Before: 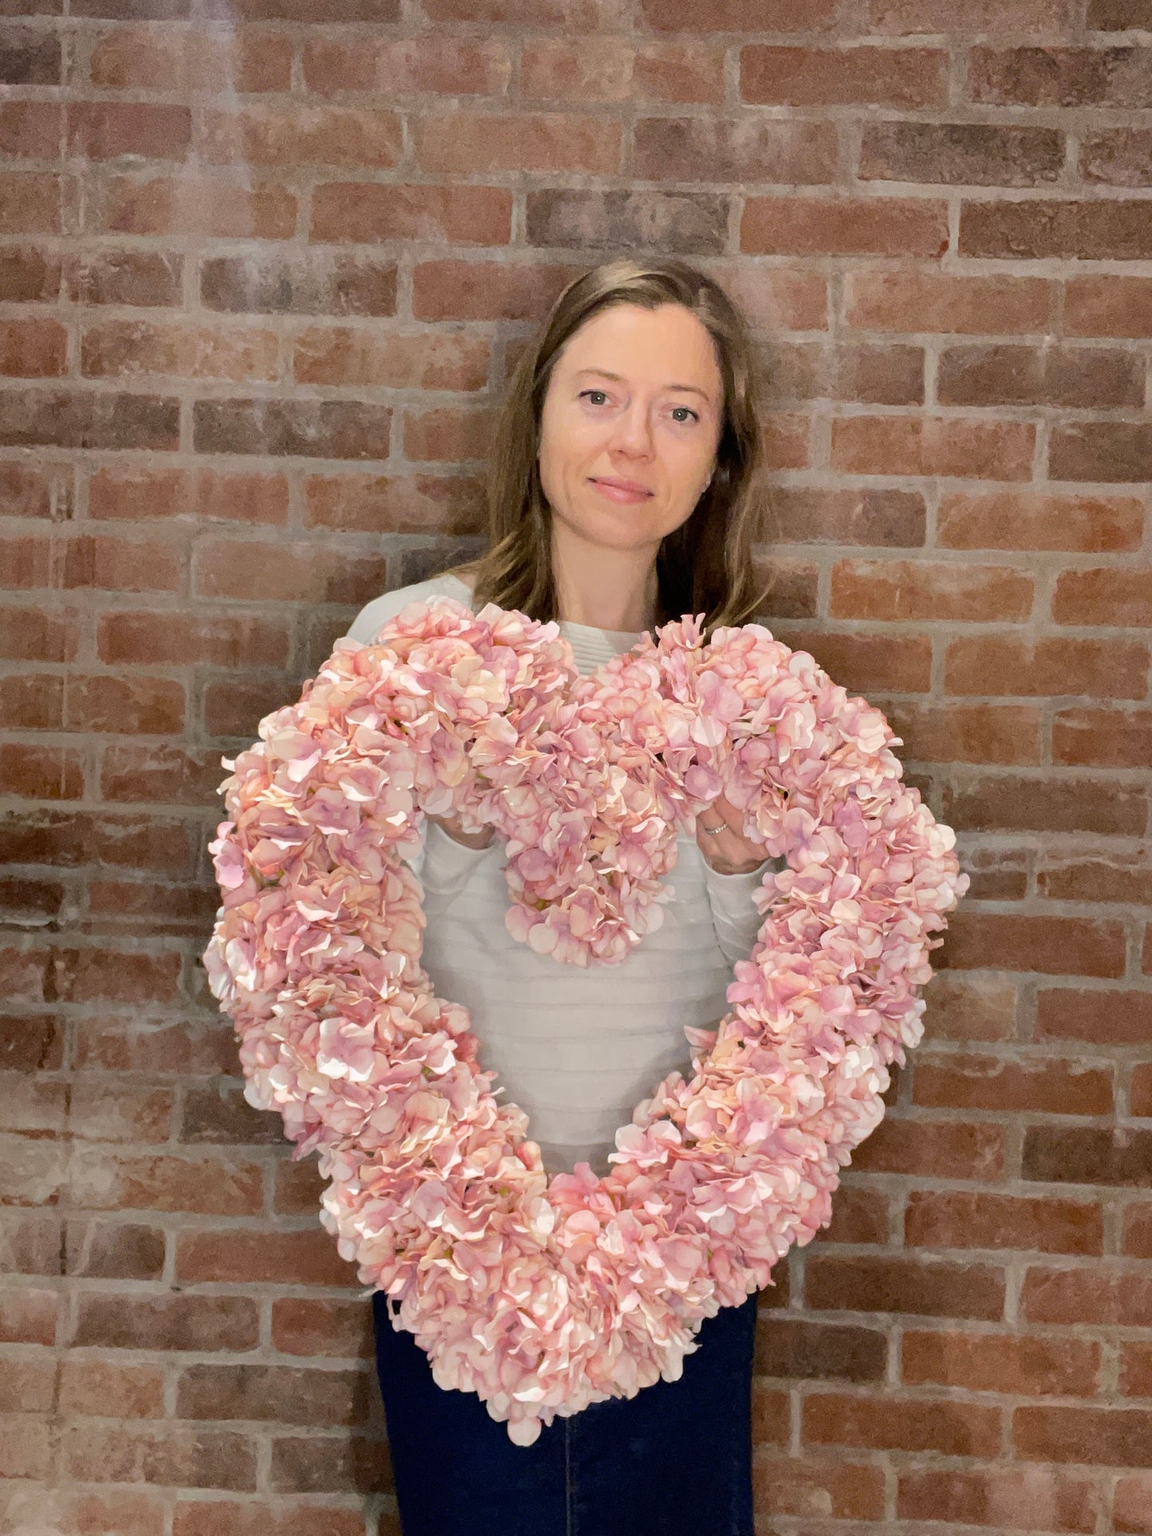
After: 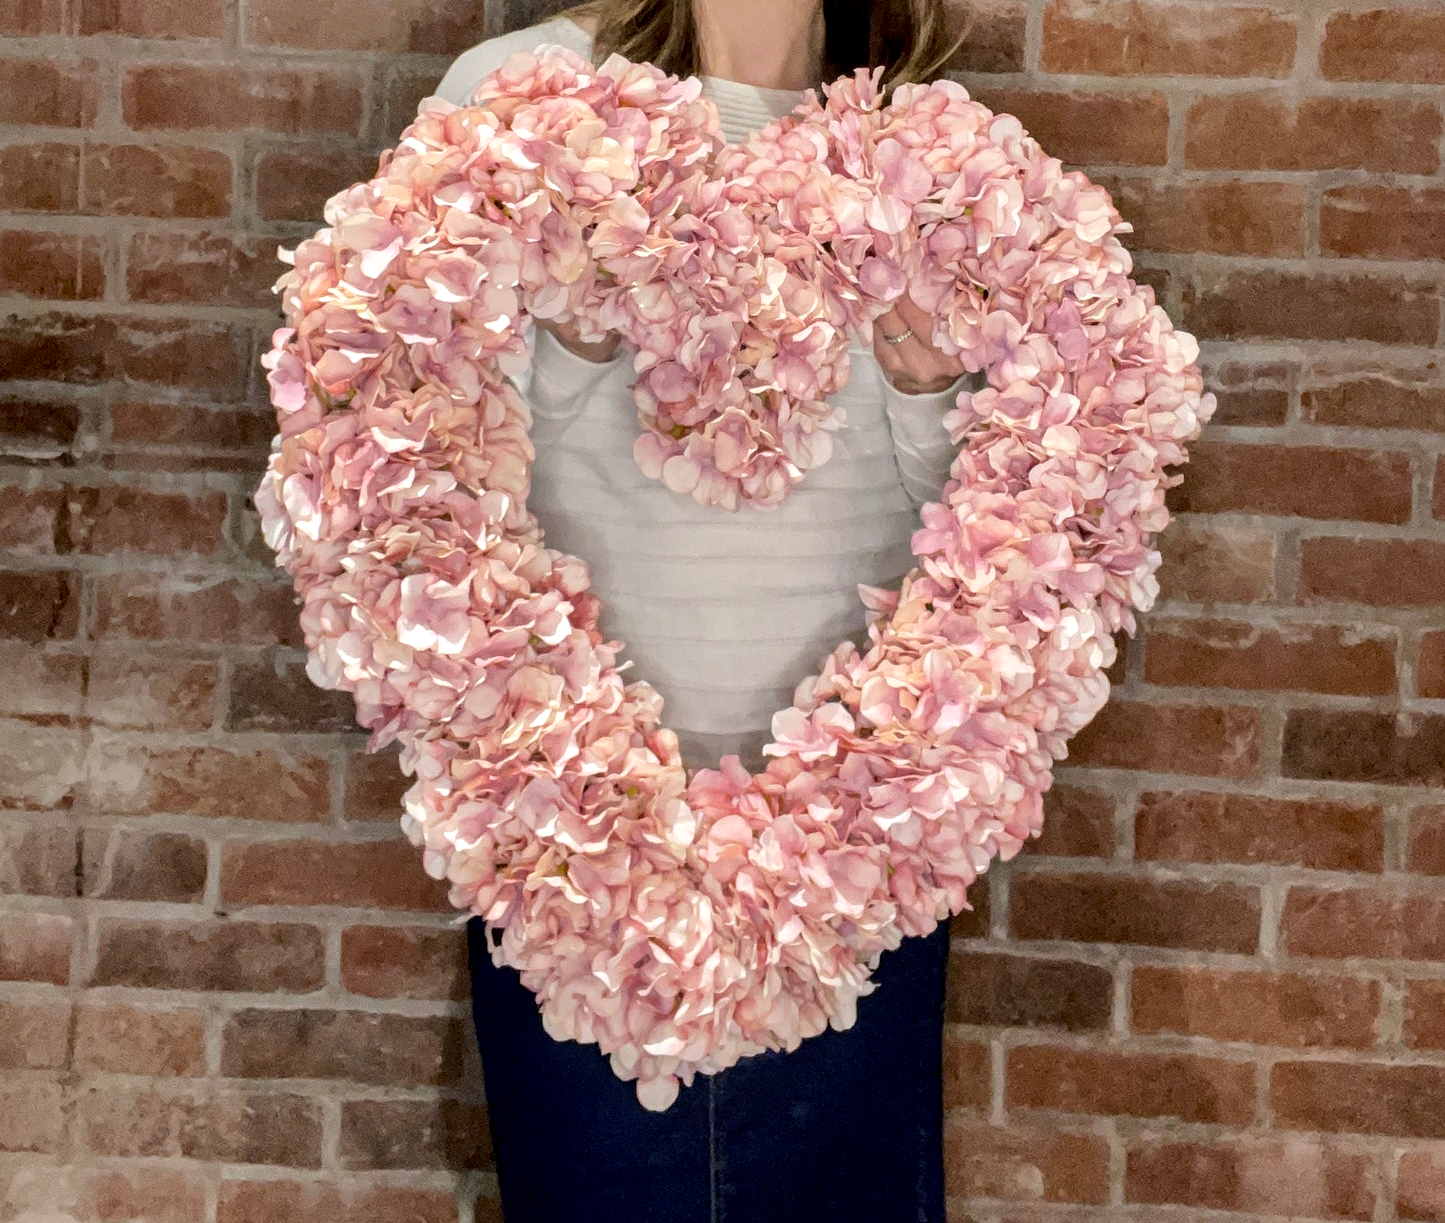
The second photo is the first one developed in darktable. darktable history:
local contrast: detail 138%
crop and rotate: top 36.518%
